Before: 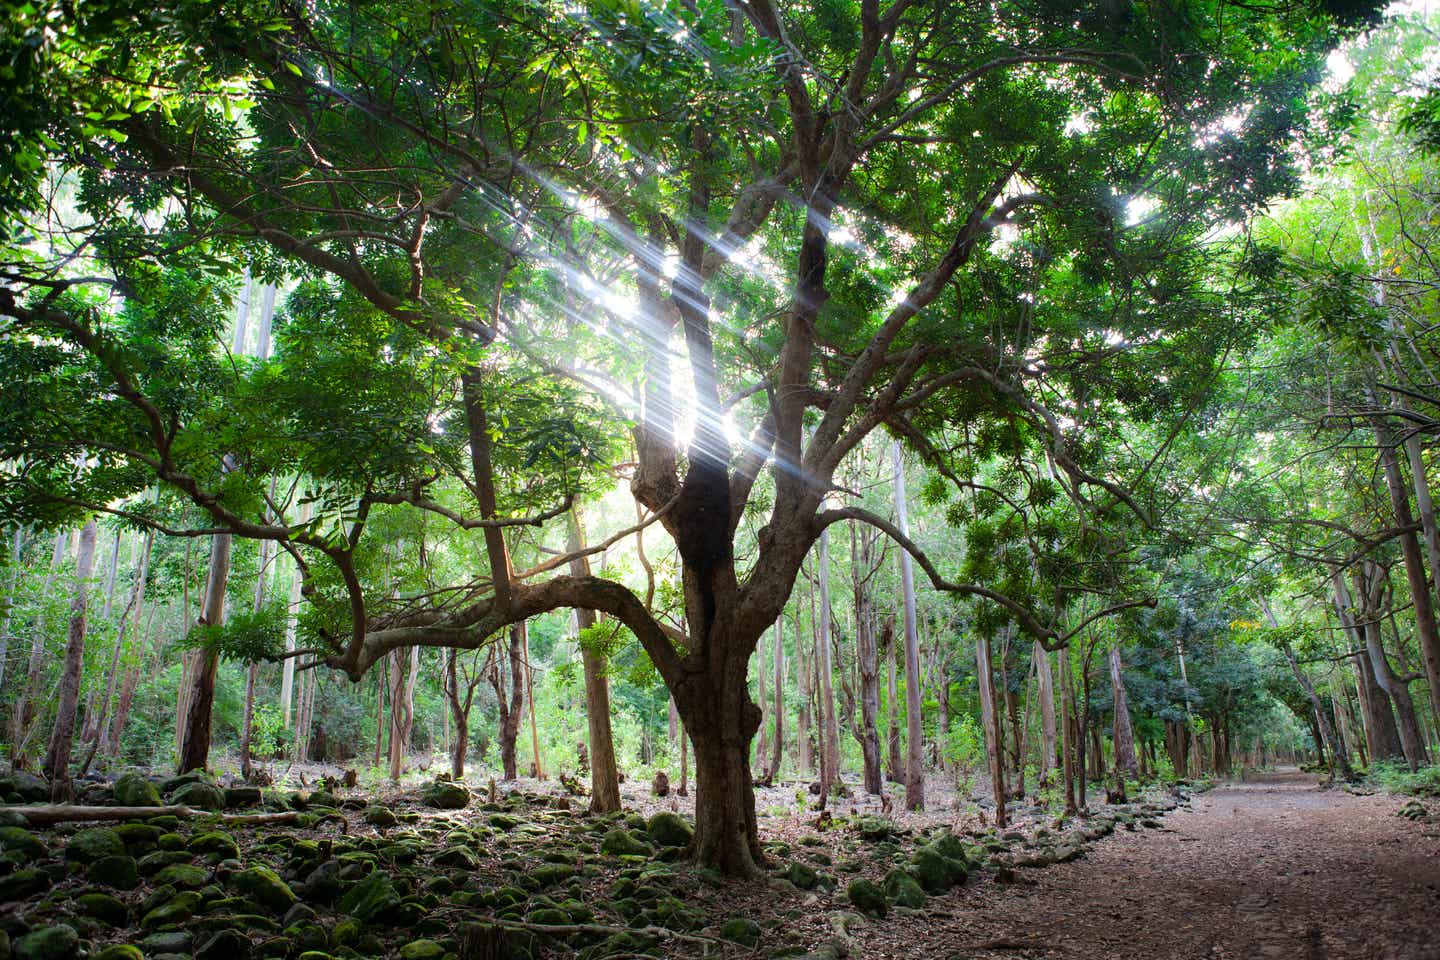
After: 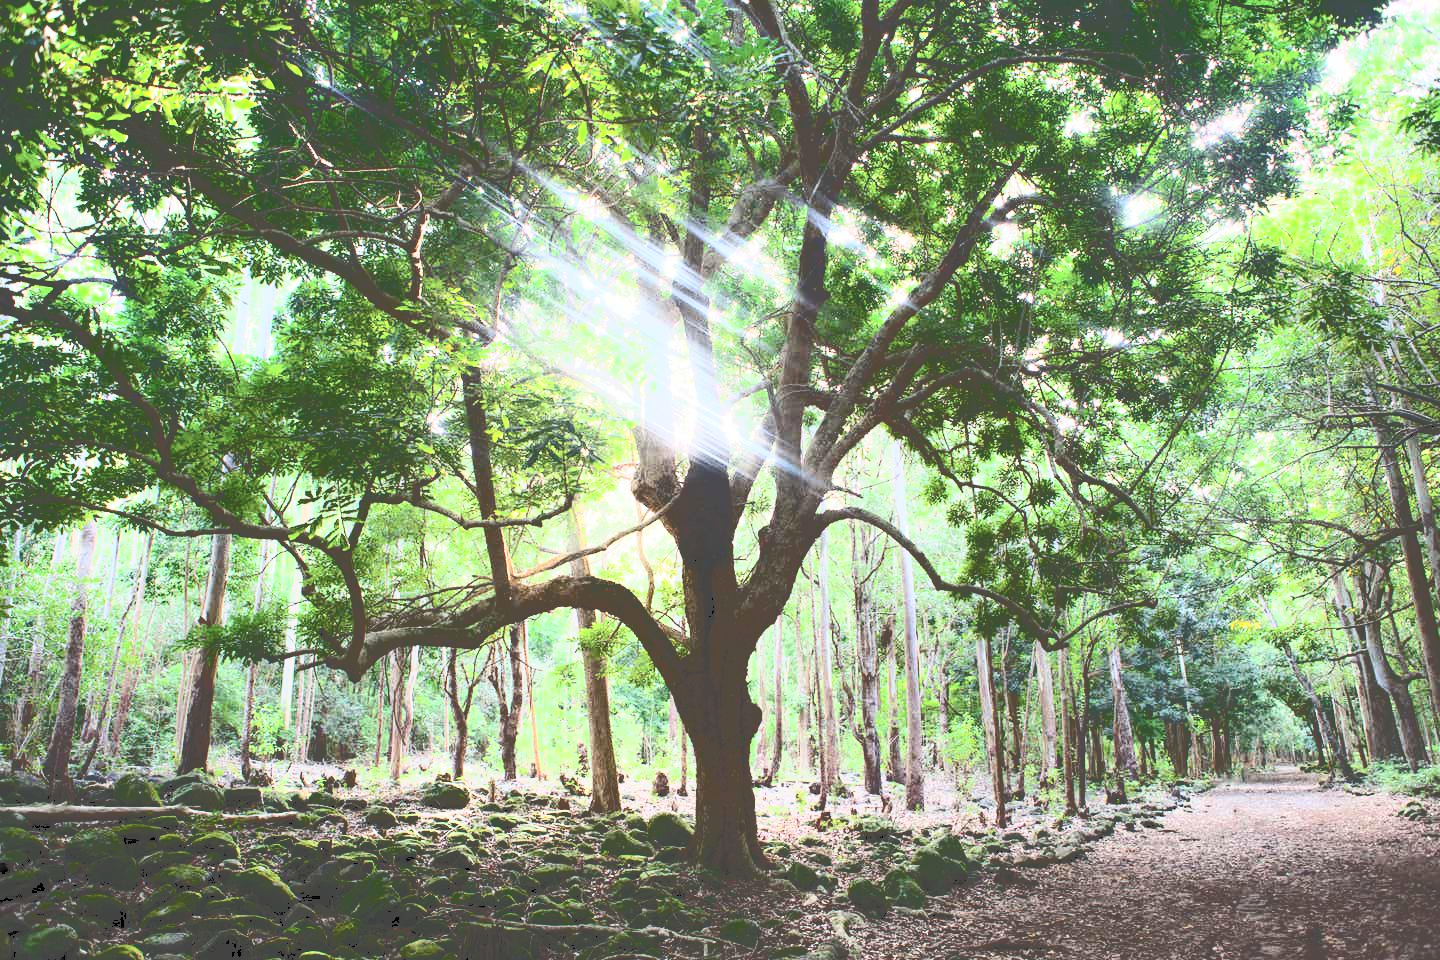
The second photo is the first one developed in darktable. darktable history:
tone curve: curves: ch0 [(0, 0) (0.003, 0.279) (0.011, 0.287) (0.025, 0.295) (0.044, 0.304) (0.069, 0.316) (0.1, 0.319) (0.136, 0.316) (0.177, 0.32) (0.224, 0.359) (0.277, 0.421) (0.335, 0.511) (0.399, 0.639) (0.468, 0.734) (0.543, 0.827) (0.623, 0.89) (0.709, 0.944) (0.801, 0.965) (0.898, 0.968) (1, 1)], color space Lab, independent channels, preserve colors none
